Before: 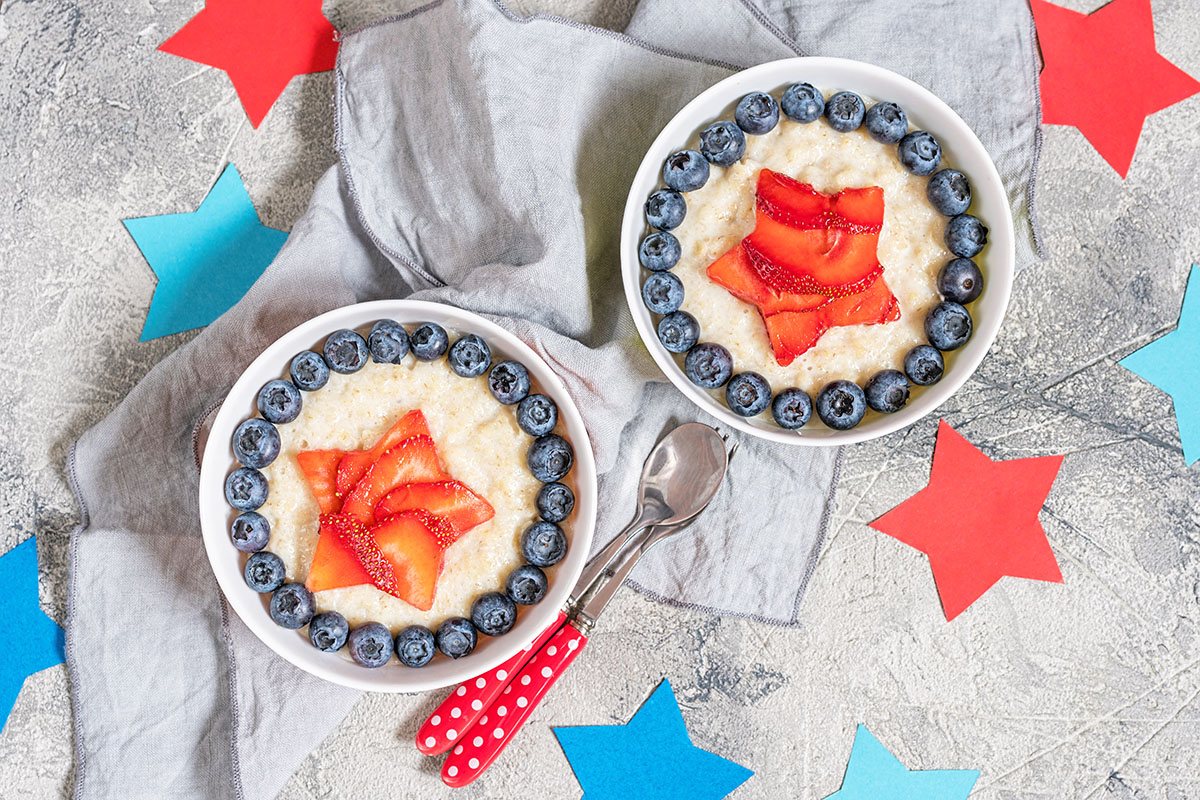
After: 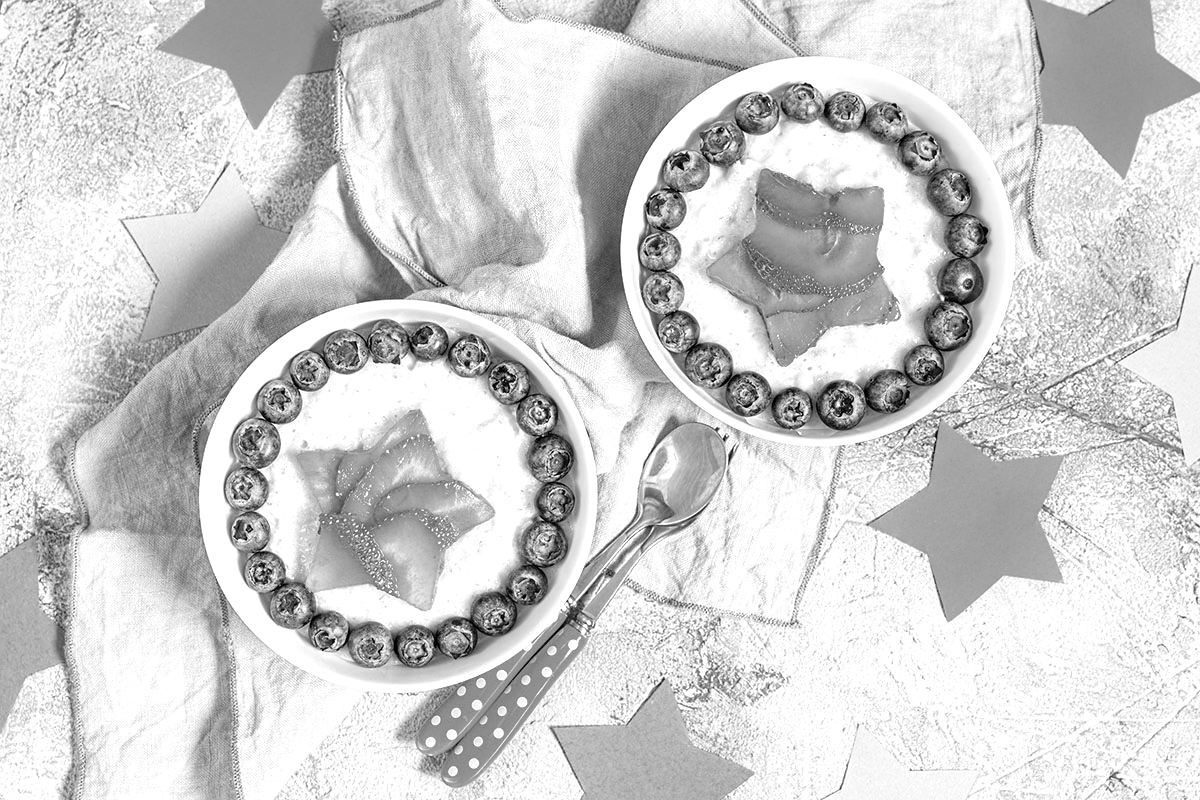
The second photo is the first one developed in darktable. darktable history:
exposure: exposure 0.515 EV, compensate highlight preservation false
monochrome: a -6.99, b 35.61, size 1.4
color correction: highlights a* 1.12, highlights b* 24.26, shadows a* 15.58, shadows b* 24.26
